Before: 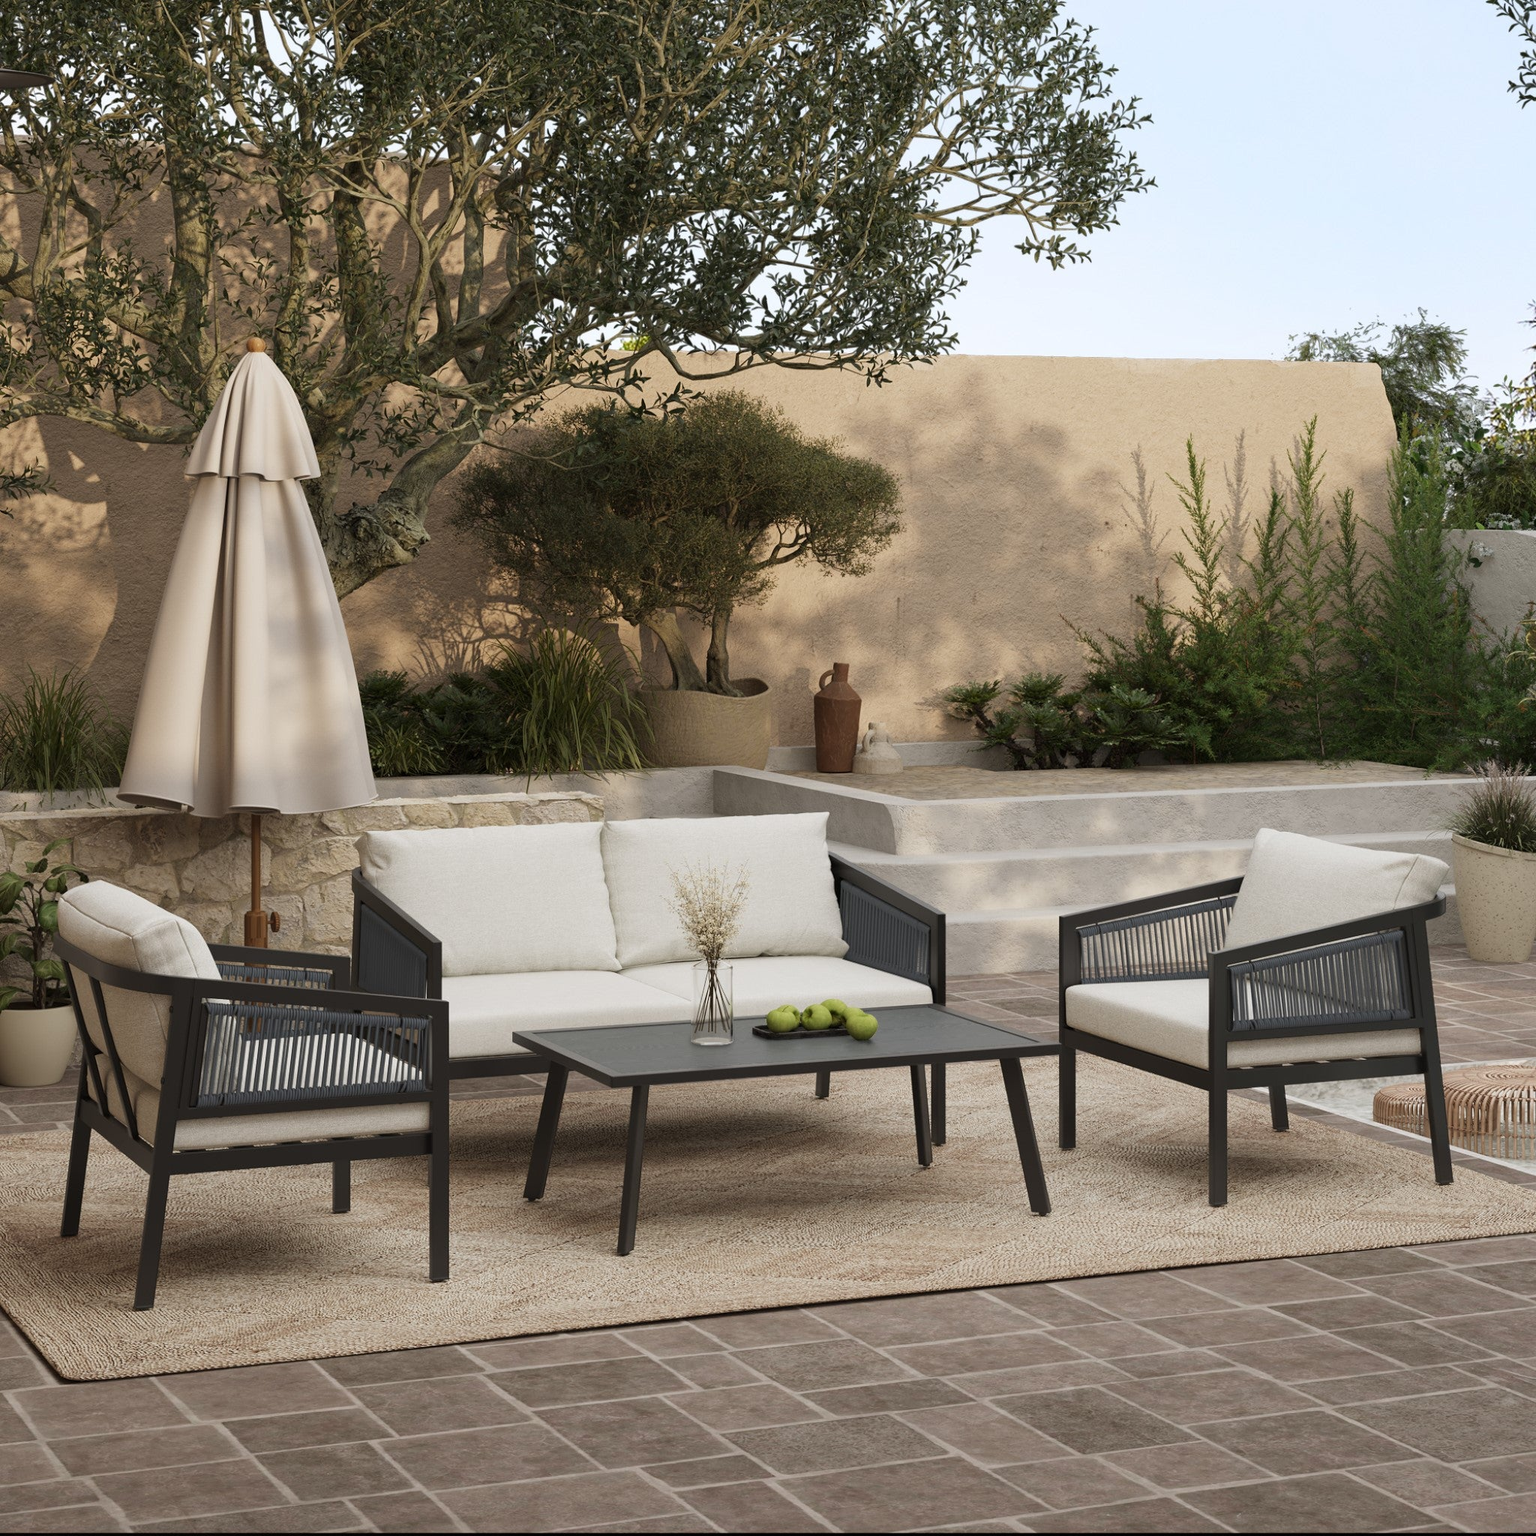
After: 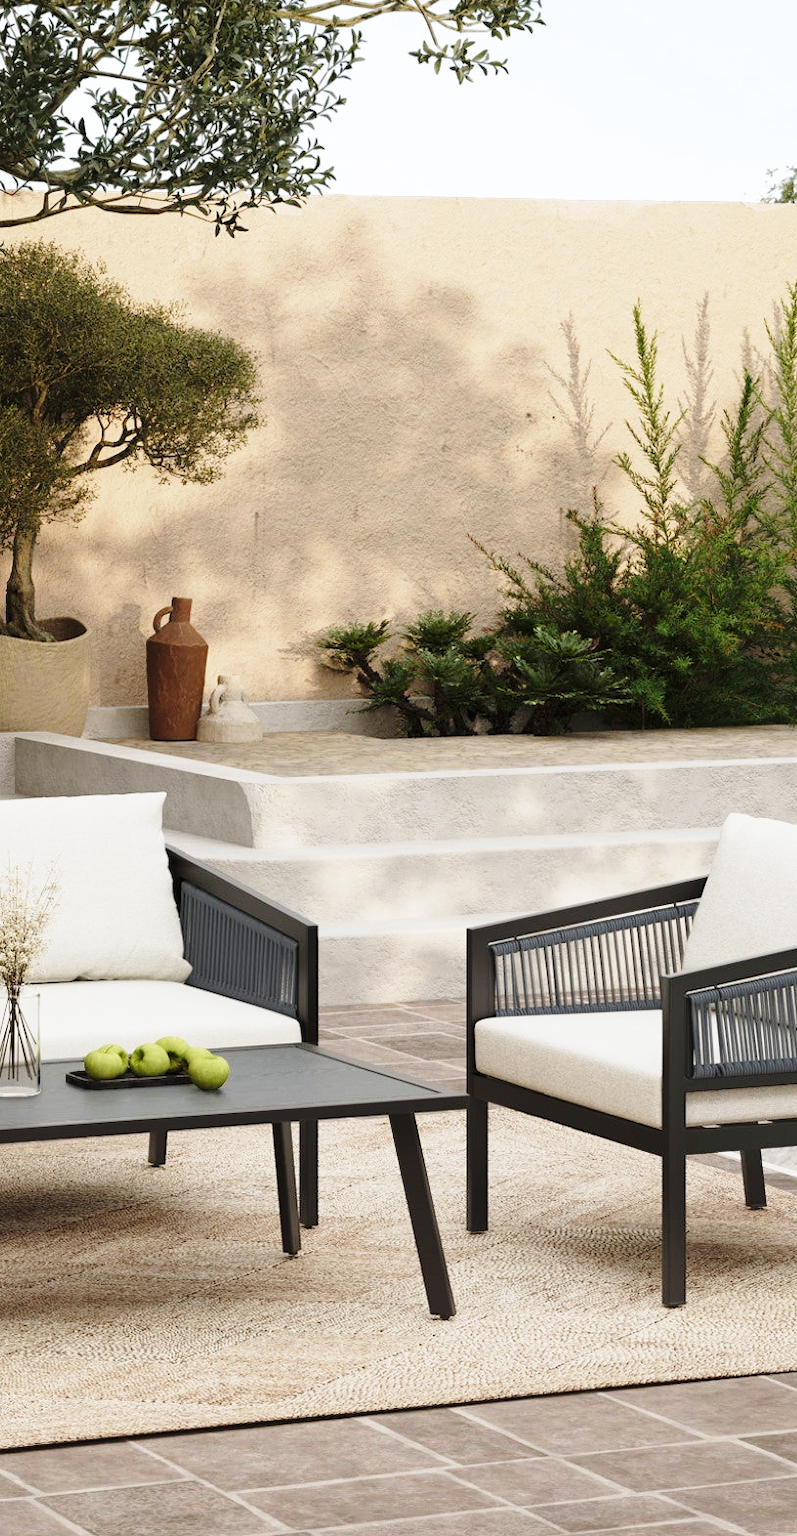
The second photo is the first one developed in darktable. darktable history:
crop: left 45.721%, top 13.393%, right 14.118%, bottom 10.01%
base curve: curves: ch0 [(0, 0) (0.028, 0.03) (0.121, 0.232) (0.46, 0.748) (0.859, 0.968) (1, 1)], preserve colors none
